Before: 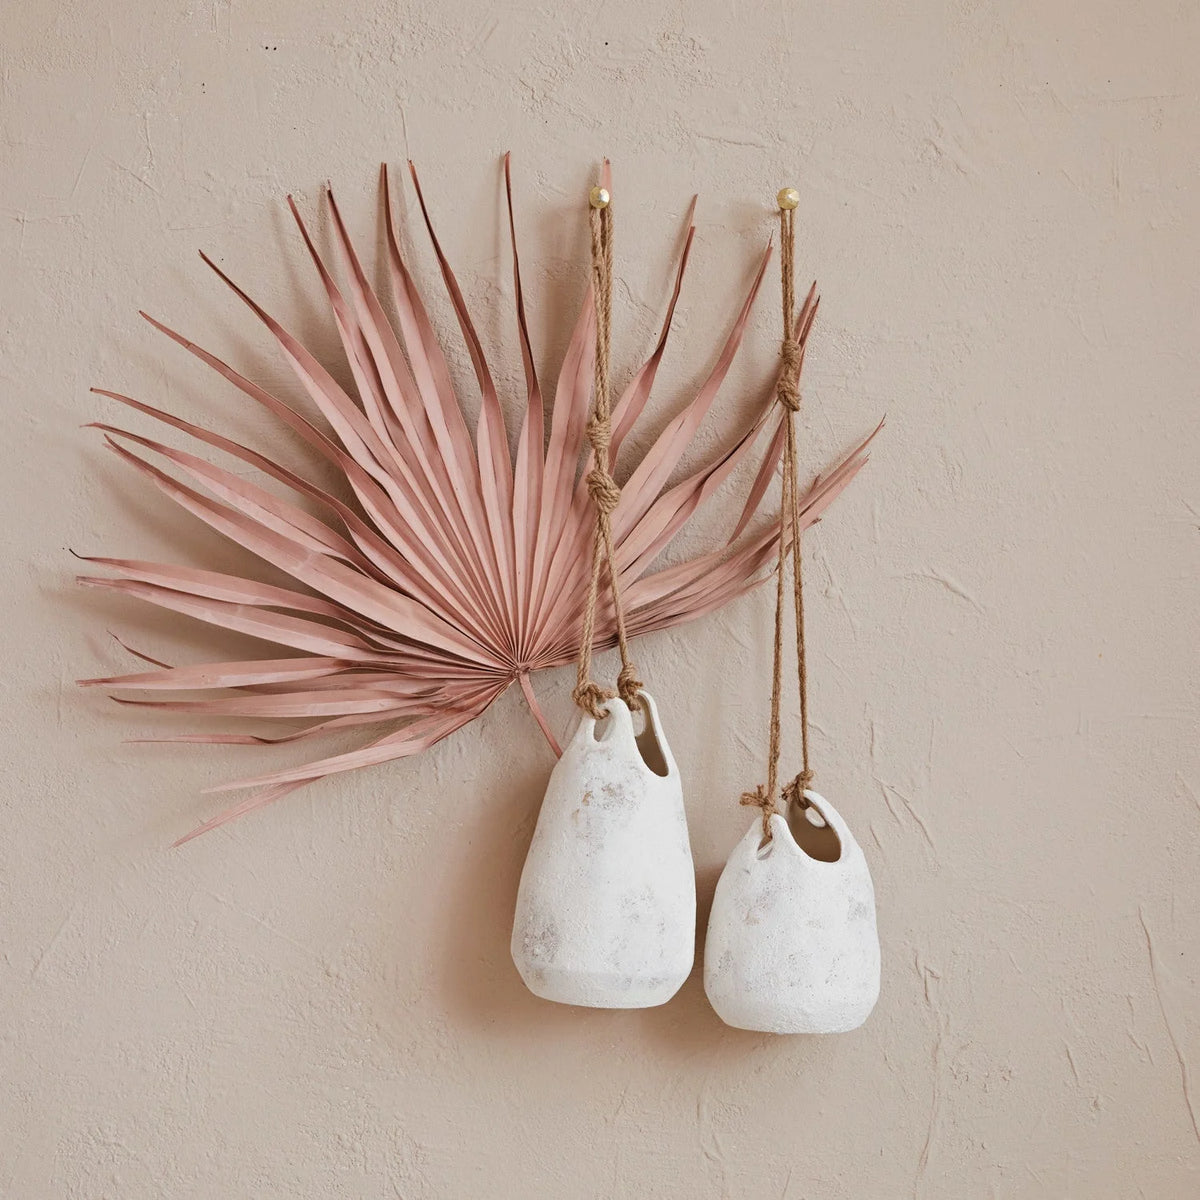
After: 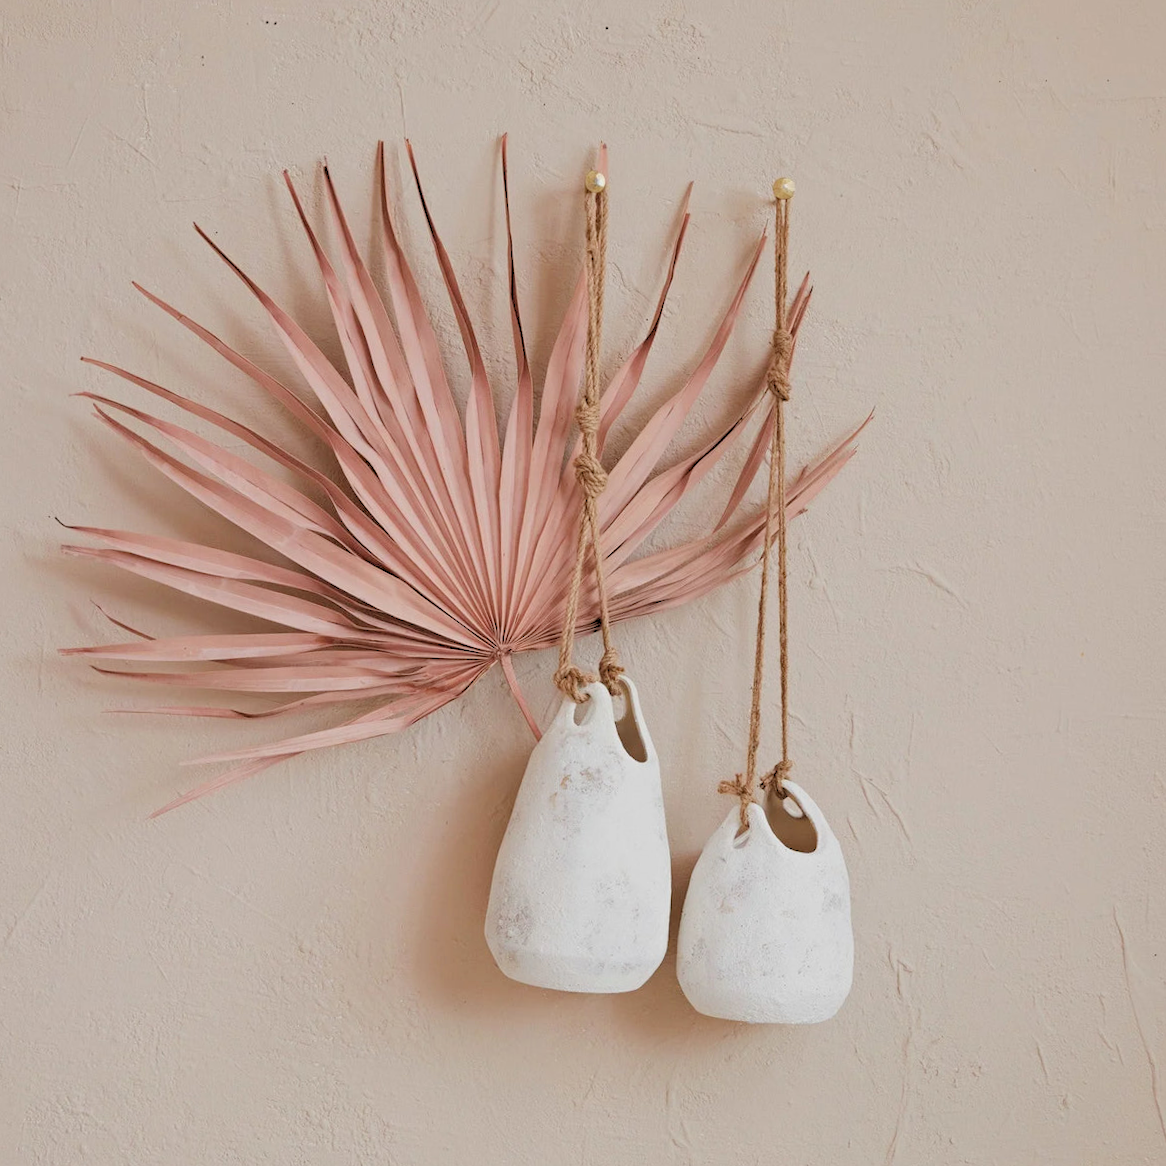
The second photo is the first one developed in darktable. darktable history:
crop and rotate: angle -1.69°
rgb levels: preserve colors sum RGB, levels [[0.038, 0.433, 0.934], [0, 0.5, 1], [0, 0.5, 1]]
white balance: emerald 1
